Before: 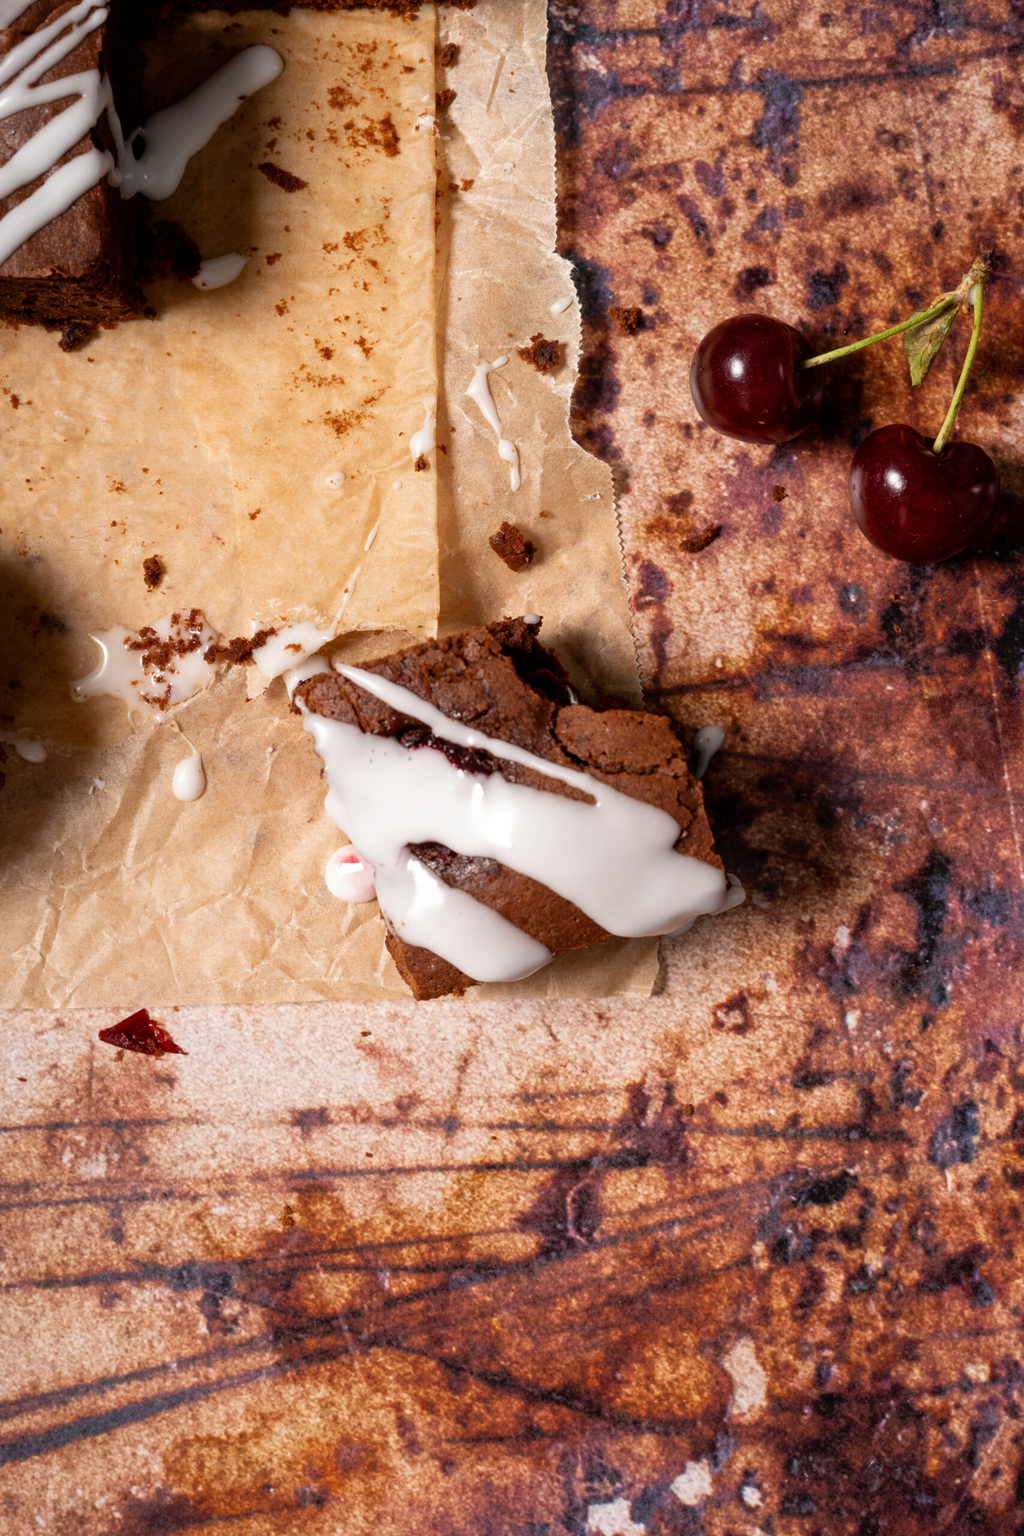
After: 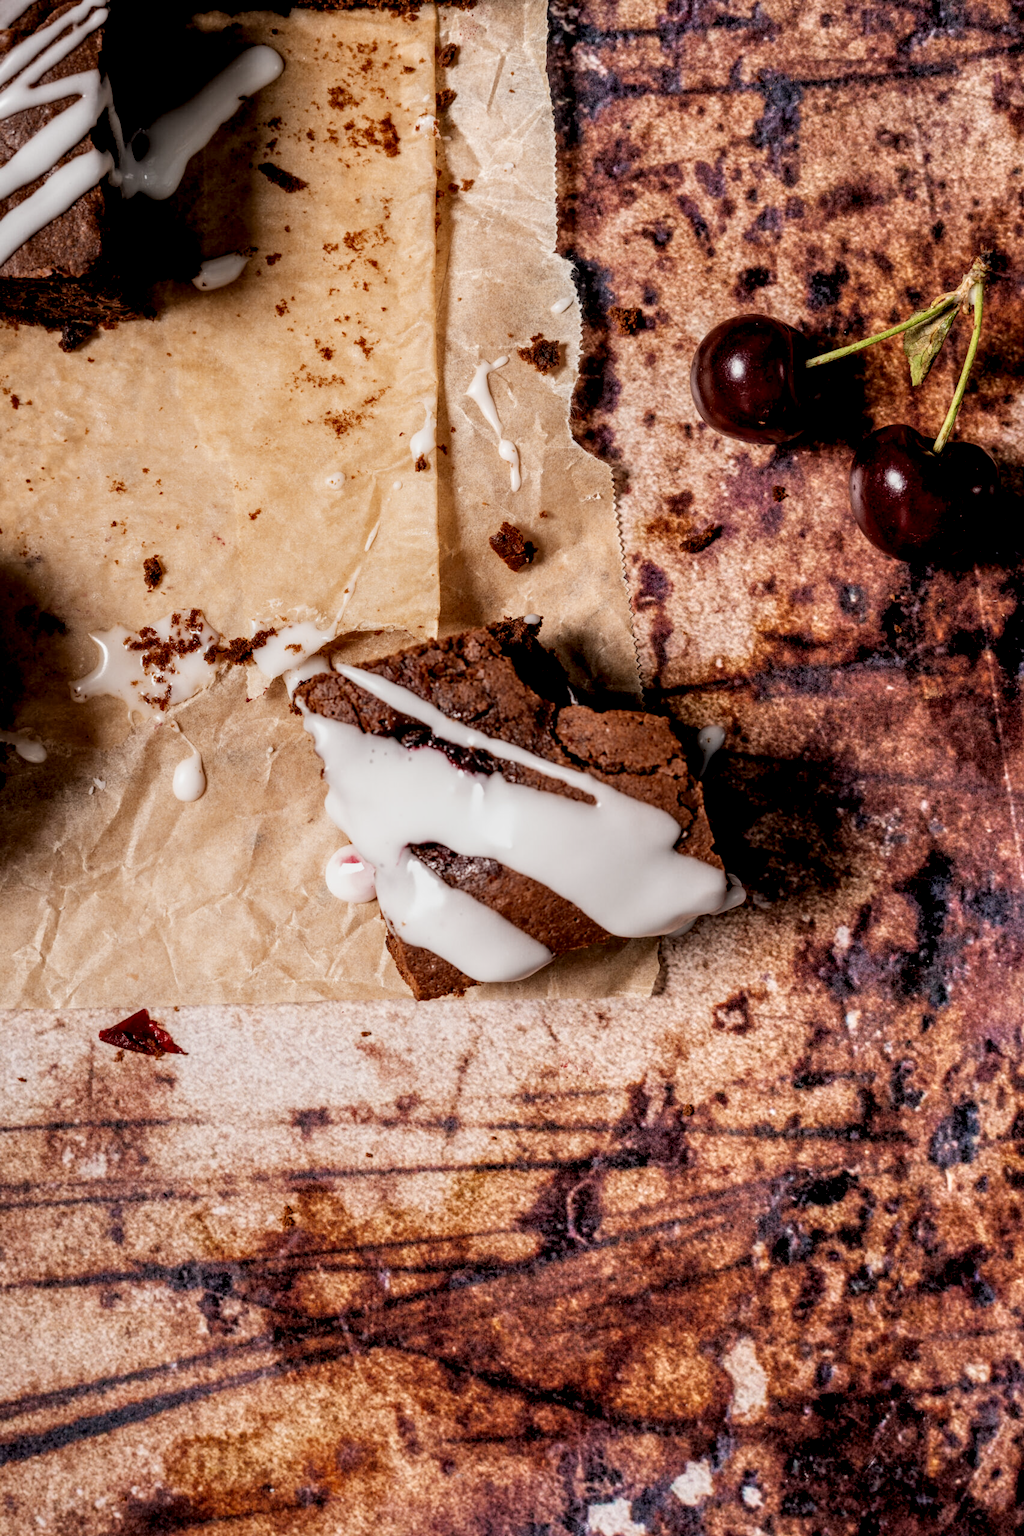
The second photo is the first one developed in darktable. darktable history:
filmic rgb: black relative exposure -7.65 EV, white relative exposure 4.56 EV, hardness 3.61
local contrast: highlights 79%, shadows 56%, detail 175%, midtone range 0.433
